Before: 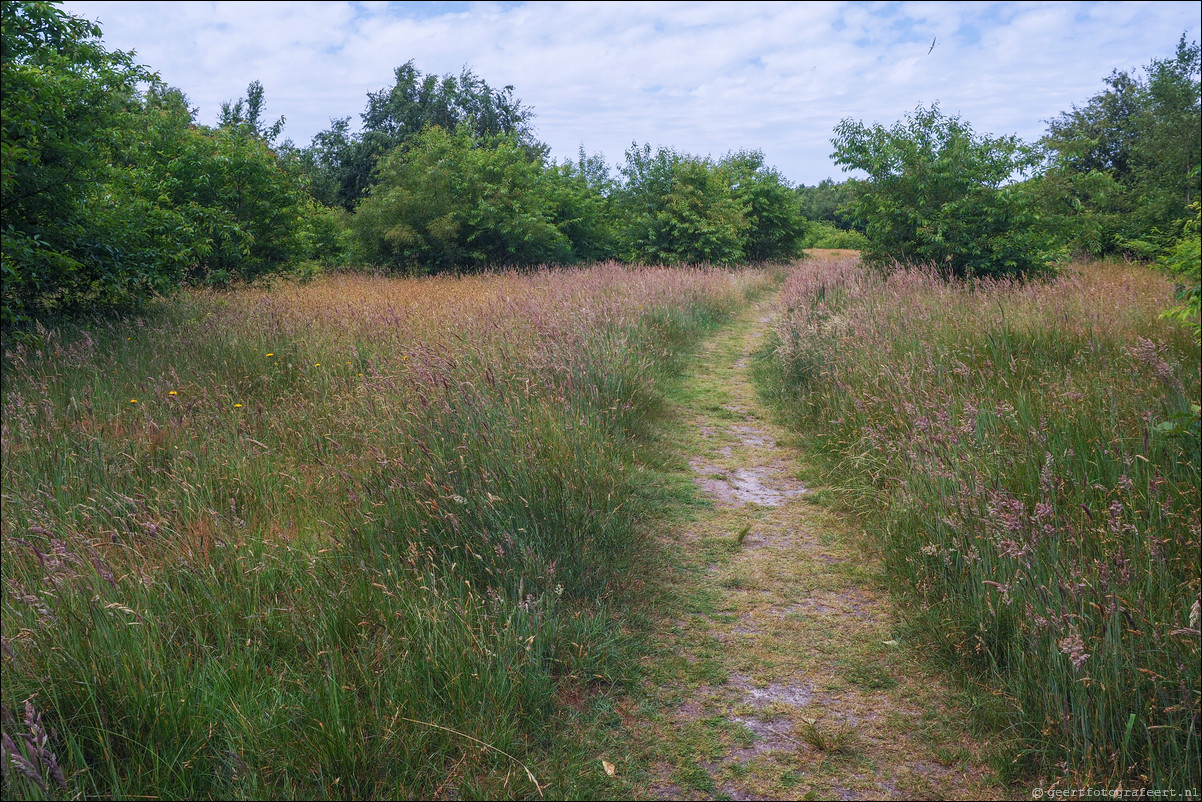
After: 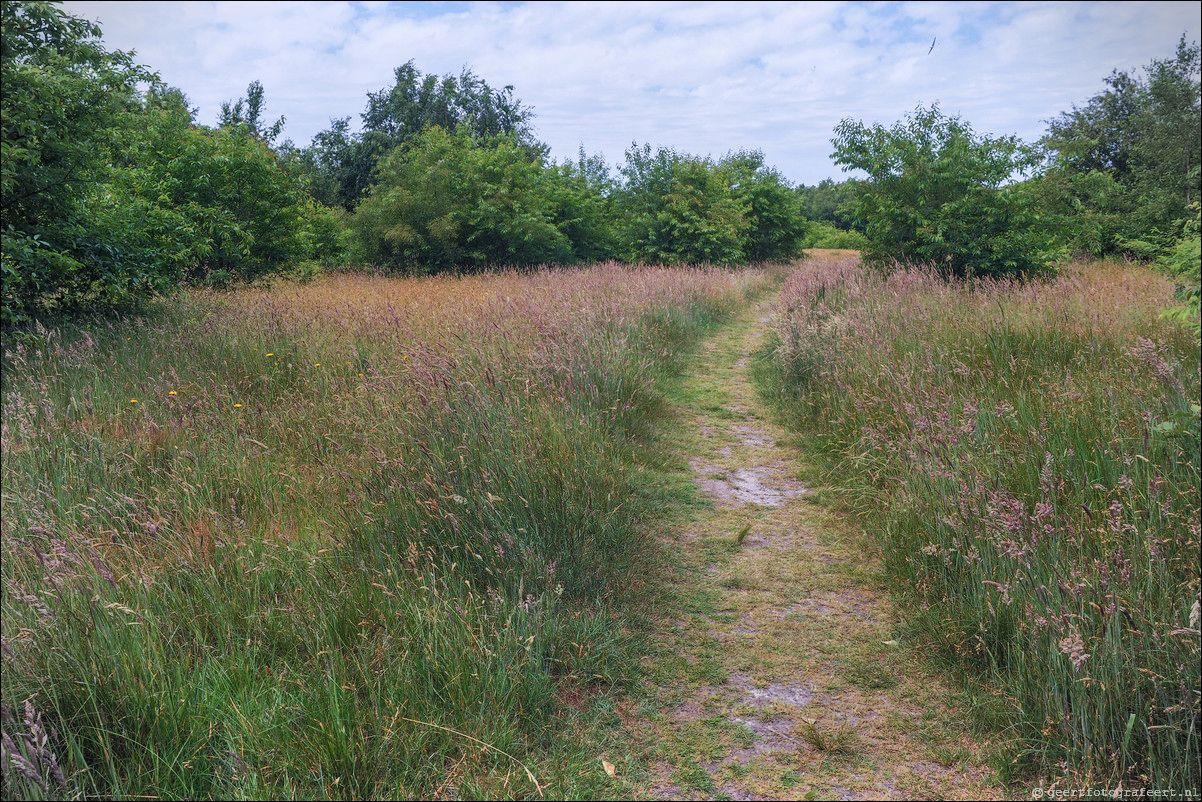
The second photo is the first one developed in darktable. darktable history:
color balance rgb: perceptual saturation grading › global saturation -3%
vignetting: dithering 8-bit output, unbound false
shadows and highlights: soften with gaussian
